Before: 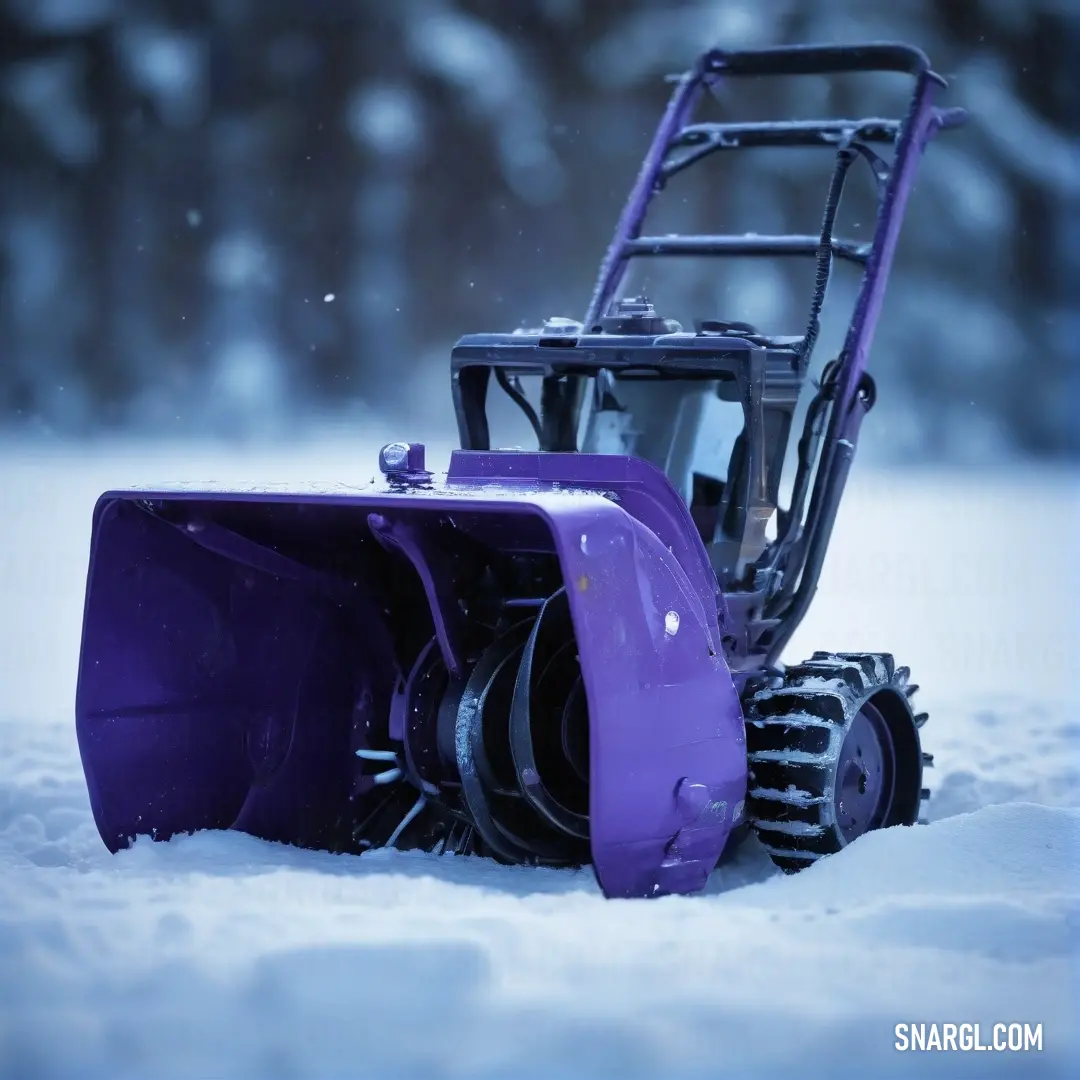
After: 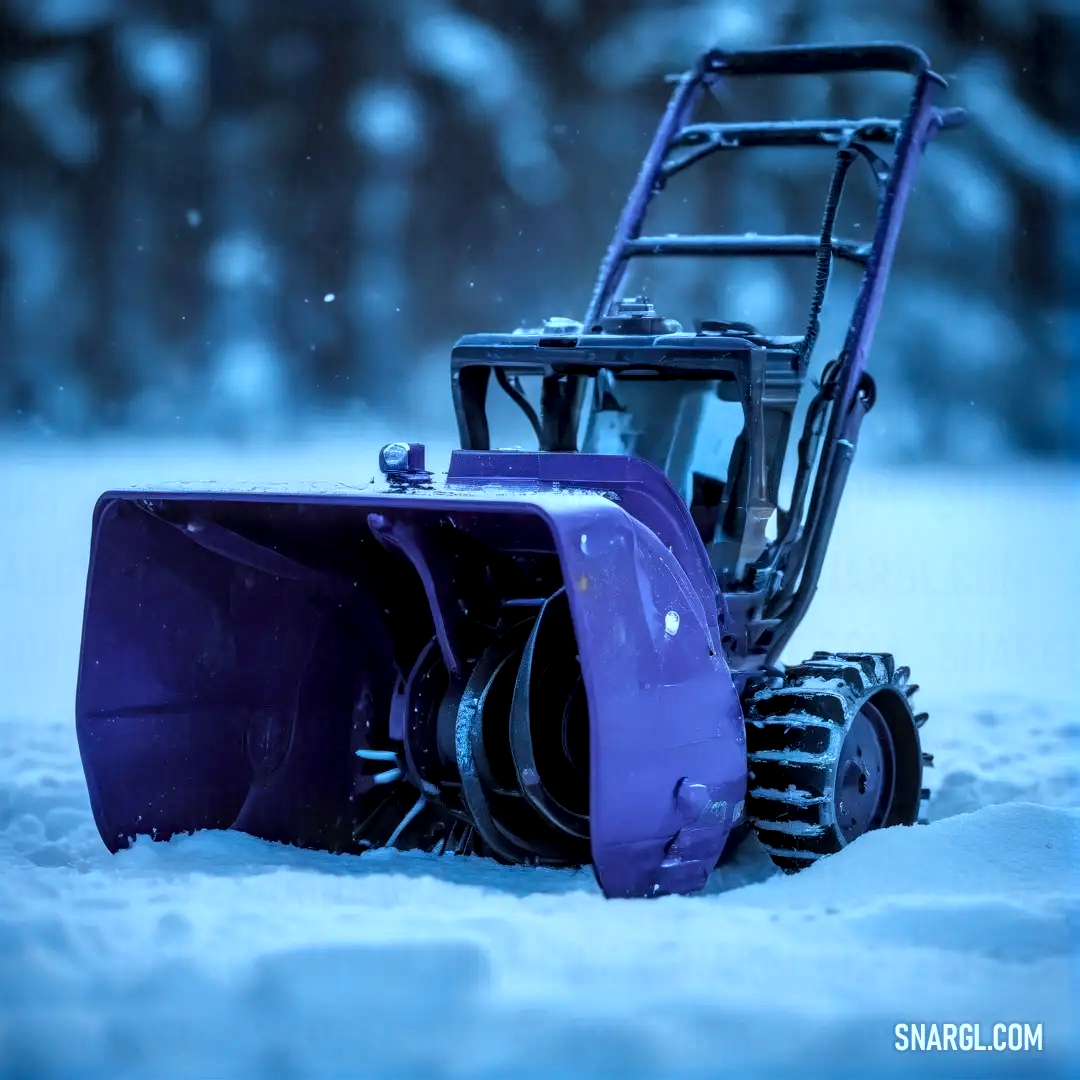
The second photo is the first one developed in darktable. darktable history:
local contrast: detail 144%
exposure: exposure -0.146 EV, compensate exposure bias true, compensate highlight preservation false
color correction: highlights a* -9.25, highlights b* -22.94
